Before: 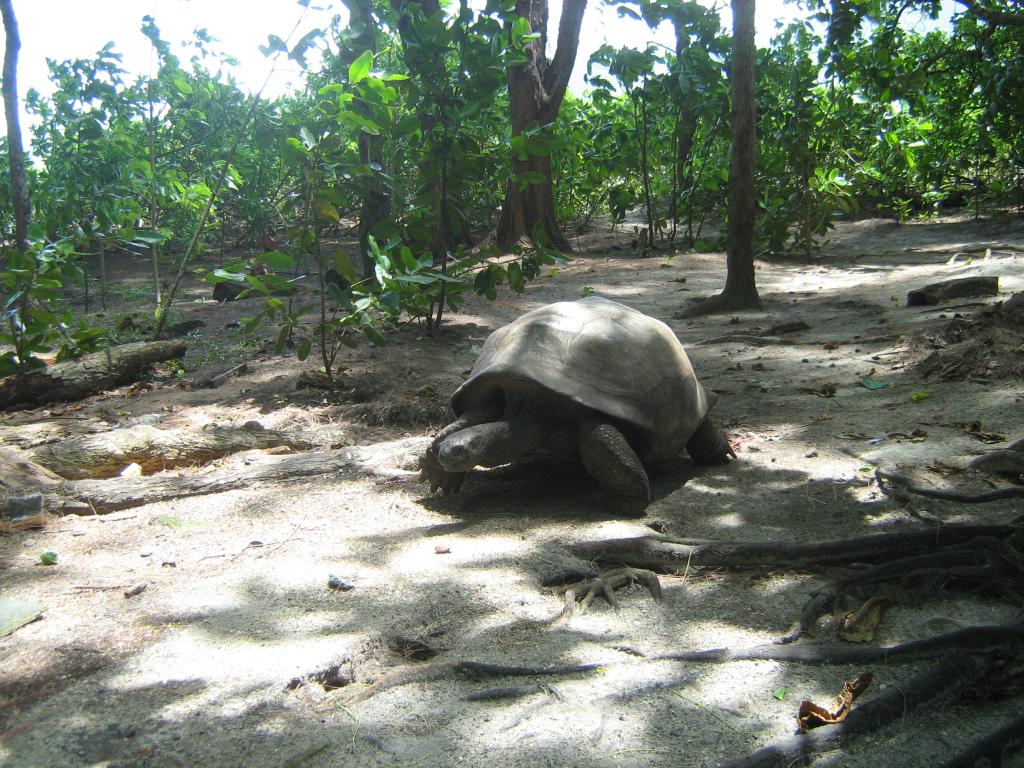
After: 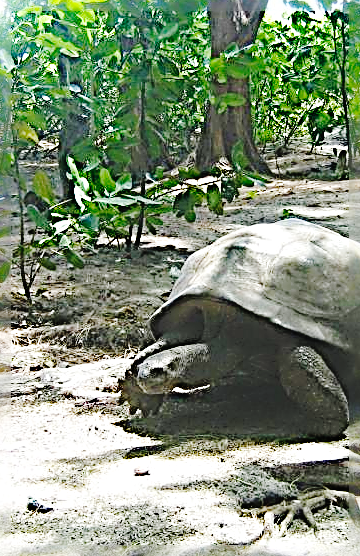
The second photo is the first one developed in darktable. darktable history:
crop and rotate: left 29.476%, top 10.214%, right 35.32%, bottom 17.333%
sharpen: radius 4.001, amount 2
contrast brightness saturation: saturation -0.17
base curve: curves: ch0 [(0, 0) (0.036, 0.01) (0.123, 0.254) (0.258, 0.504) (0.507, 0.748) (1, 1)], preserve colors none
color balance rgb: perceptual saturation grading › global saturation 20%, perceptual saturation grading › highlights -25%, perceptual saturation grading › shadows 25%, global vibrance 50%
tone equalizer: on, module defaults
exposure: black level correction -0.041, exposure 0.064 EV, compensate highlight preservation false
